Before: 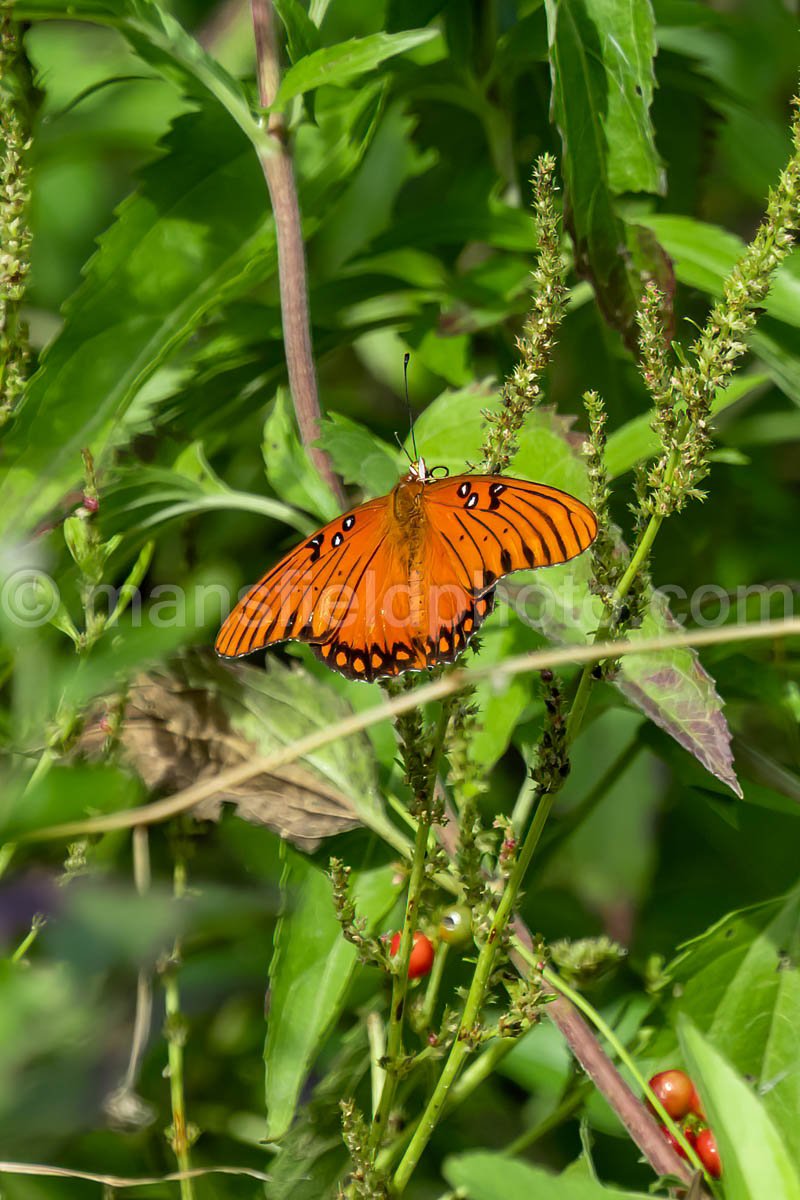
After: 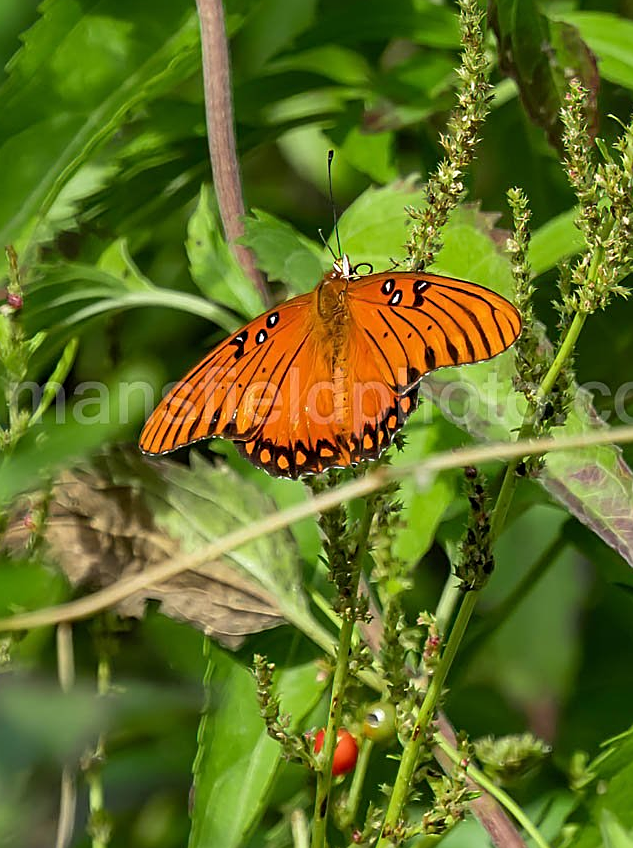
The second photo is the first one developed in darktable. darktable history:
crop: left 9.613%, top 16.988%, right 11.142%, bottom 12.345%
sharpen: on, module defaults
levels: black 0.027%, white 99.95%
